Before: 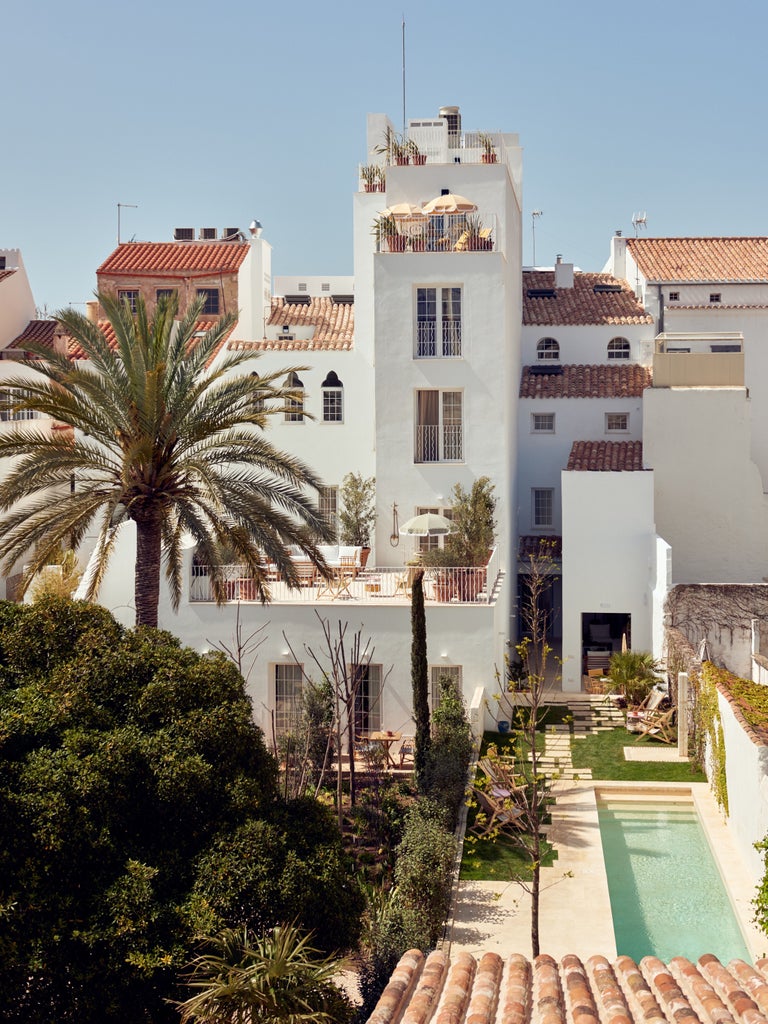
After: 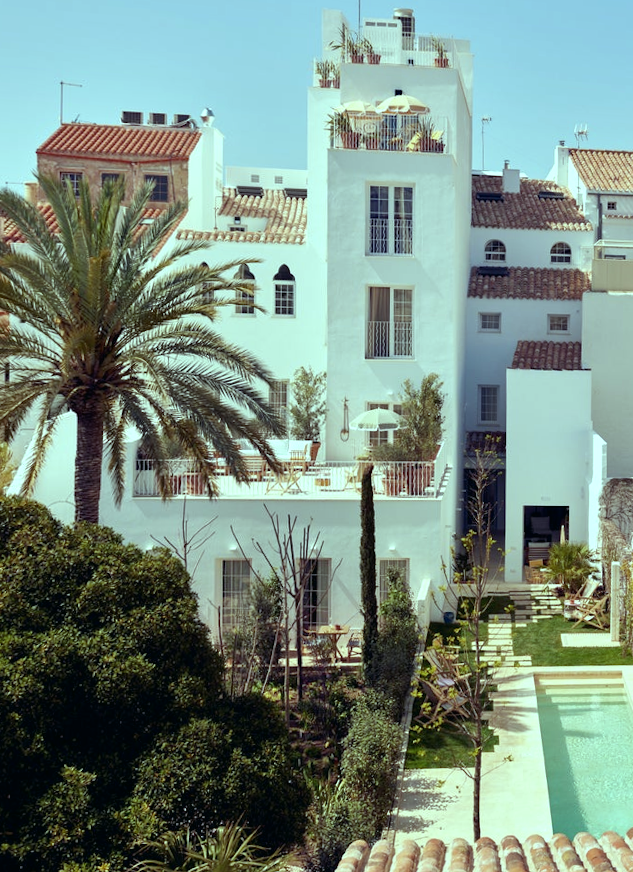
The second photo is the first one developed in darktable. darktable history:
crop: left 9.807%, top 6.259%, right 7.334%, bottom 2.177%
color balance: mode lift, gamma, gain (sRGB), lift [0.997, 0.979, 1.021, 1.011], gamma [1, 1.084, 0.916, 0.998], gain [1, 0.87, 1.13, 1.101], contrast 4.55%, contrast fulcrum 38.24%, output saturation 104.09%
rotate and perspective: rotation 0.679°, lens shift (horizontal) 0.136, crop left 0.009, crop right 0.991, crop top 0.078, crop bottom 0.95
